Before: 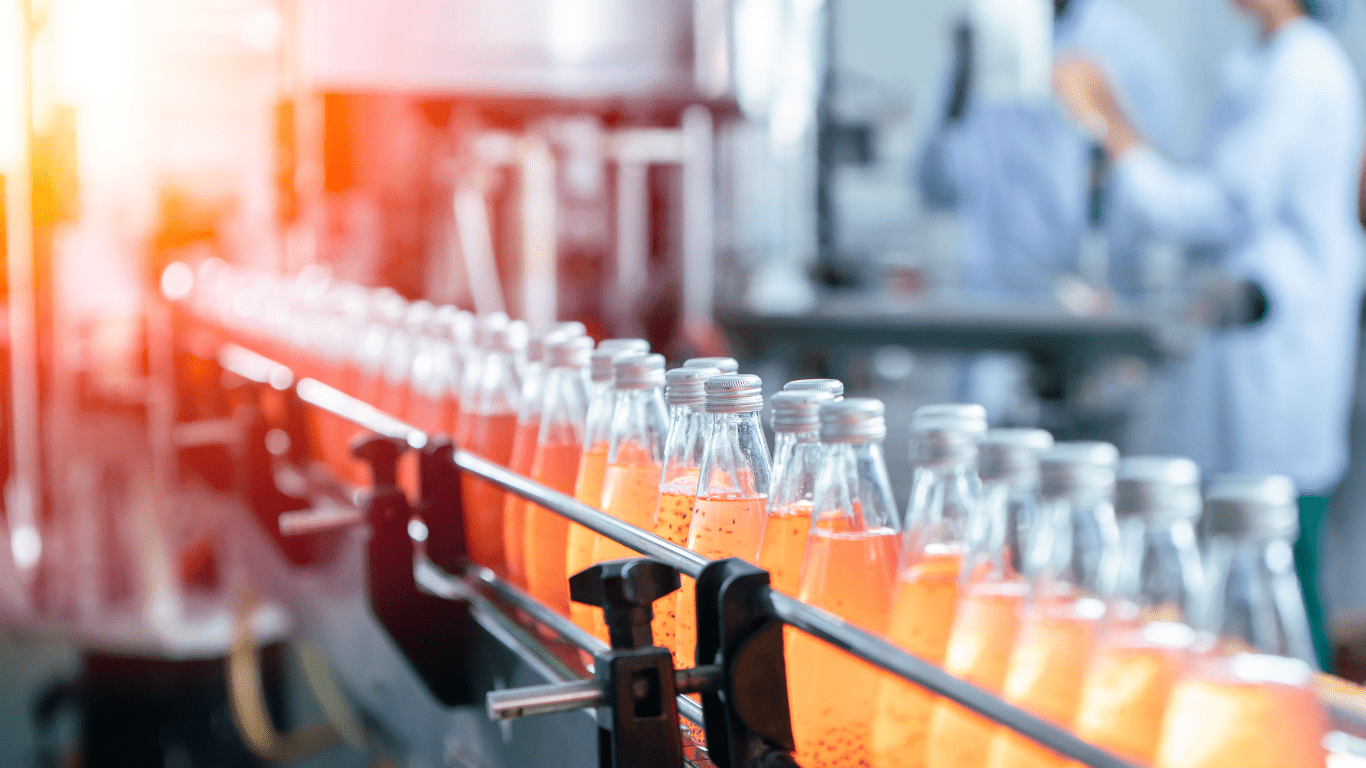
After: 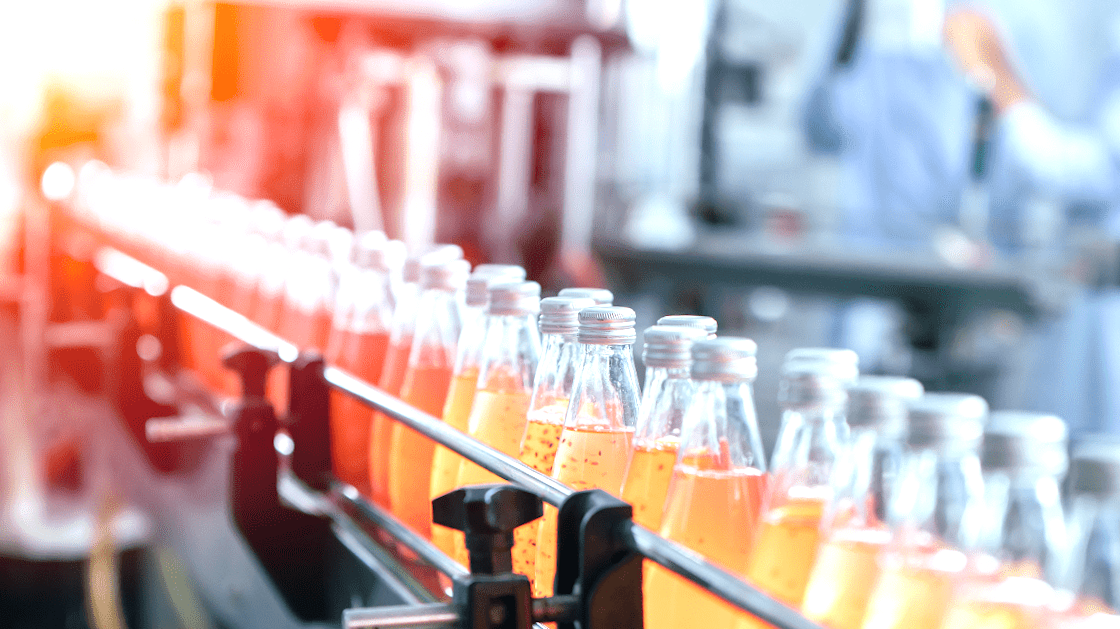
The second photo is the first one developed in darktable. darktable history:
crop and rotate: angle -3.27°, left 5.211%, top 5.211%, right 4.607%, bottom 4.607%
exposure: black level correction 0, exposure 0.5 EV, compensate exposure bias true, compensate highlight preservation false
